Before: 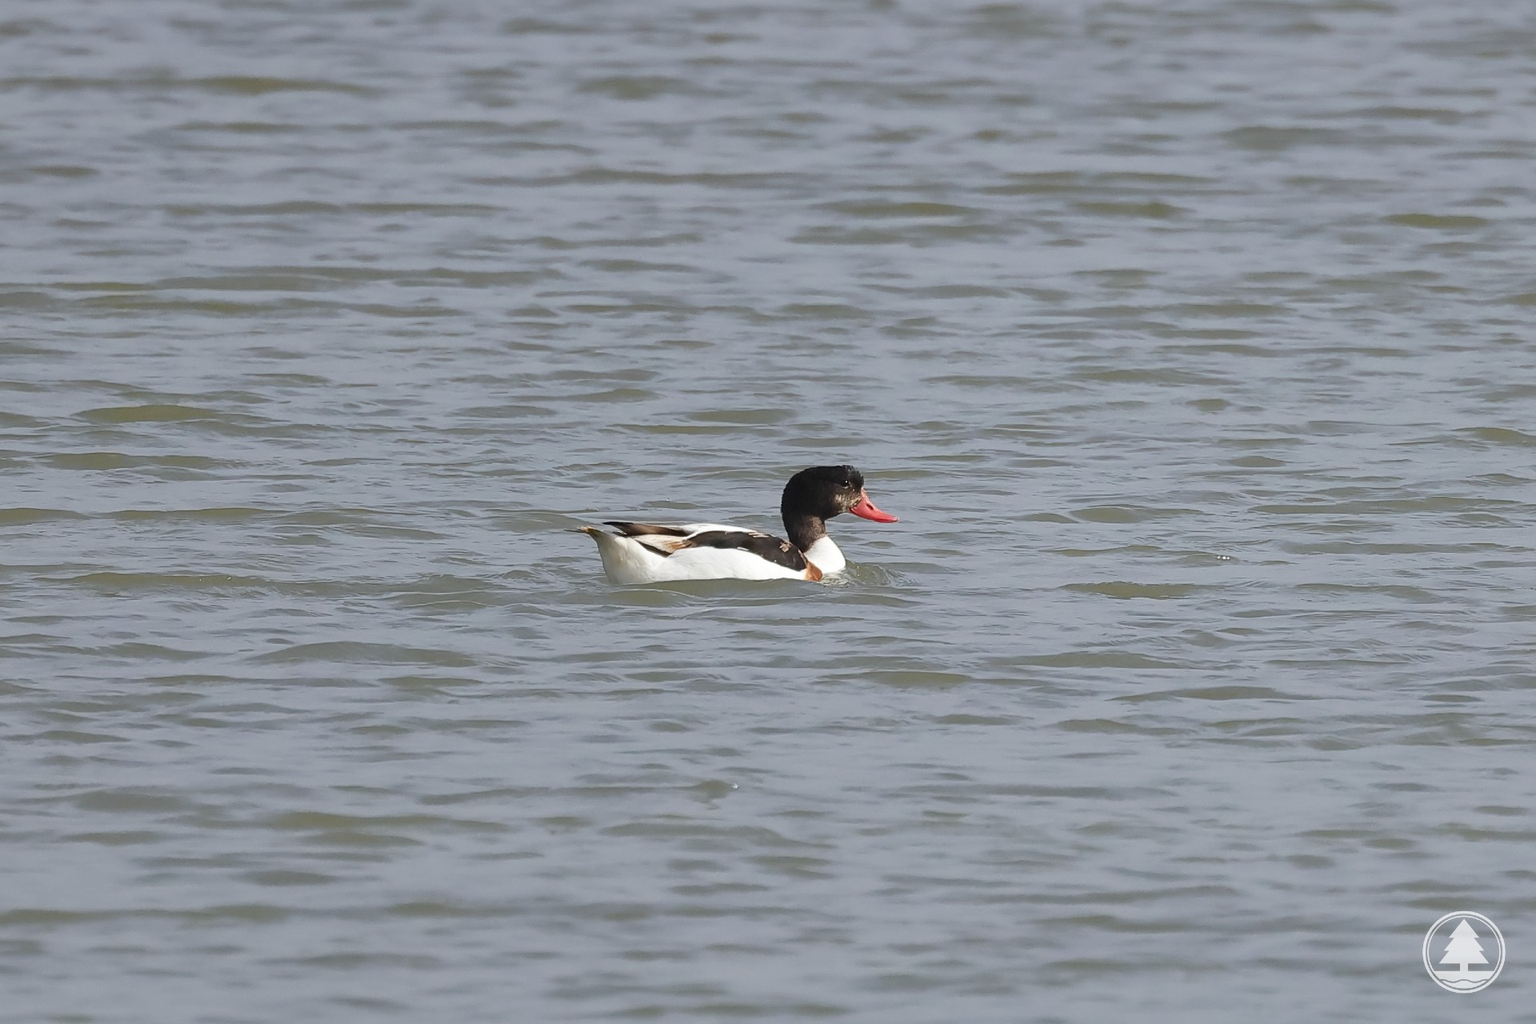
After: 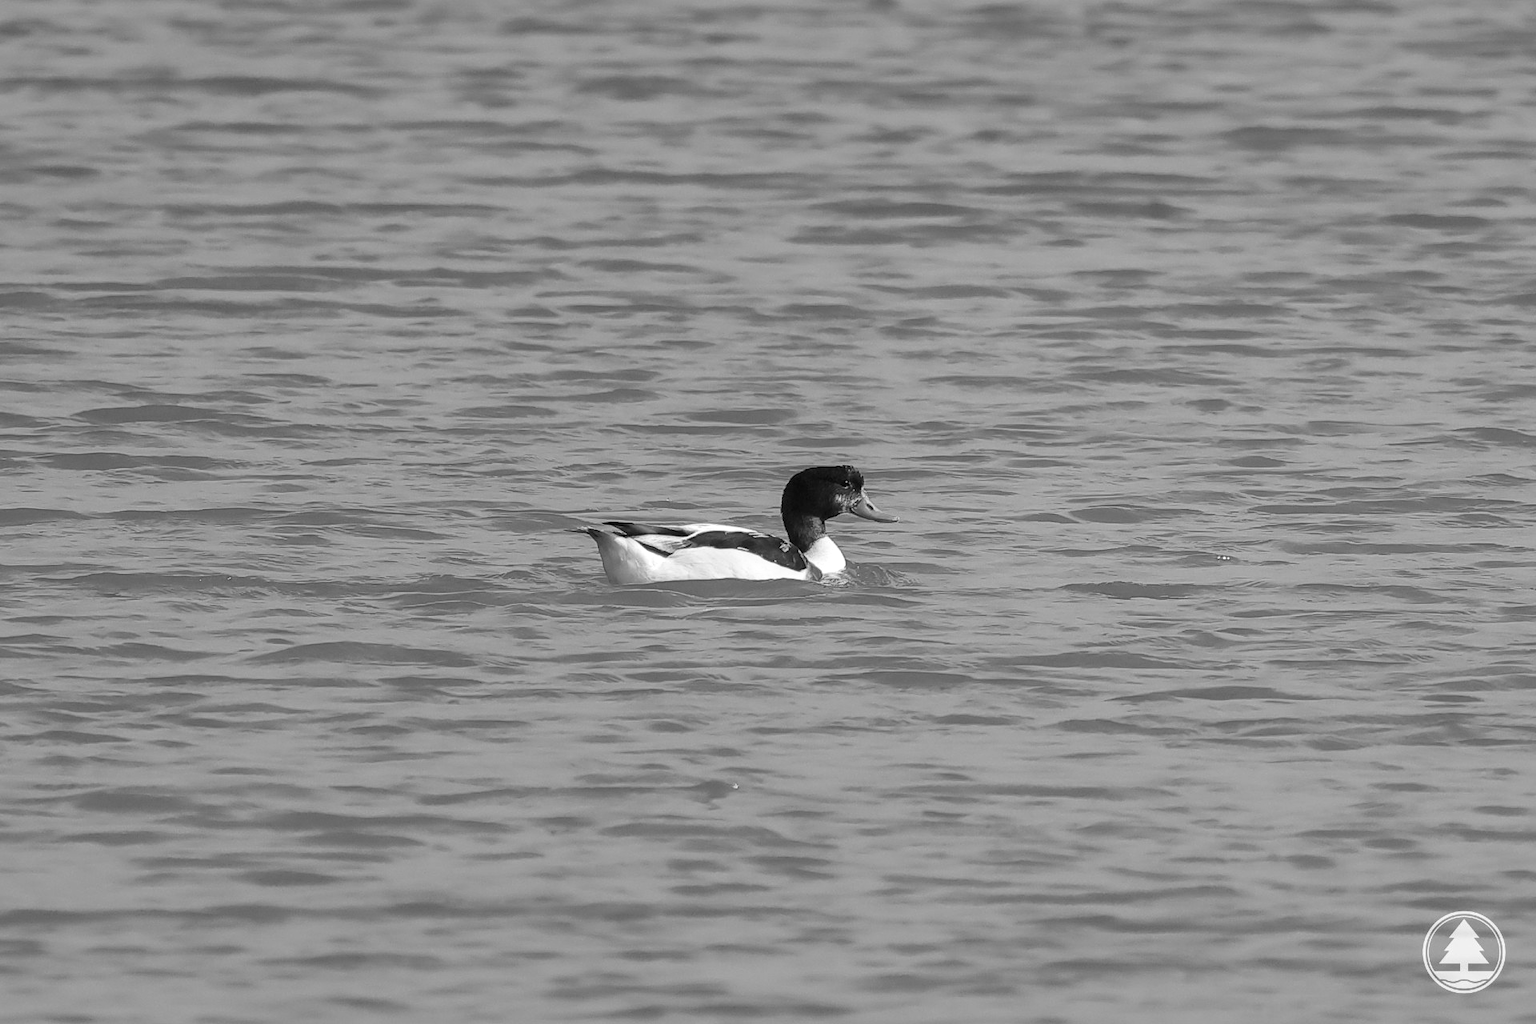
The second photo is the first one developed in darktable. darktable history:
local contrast: detail 130%
monochrome: a 32, b 64, size 2.3, highlights 1
